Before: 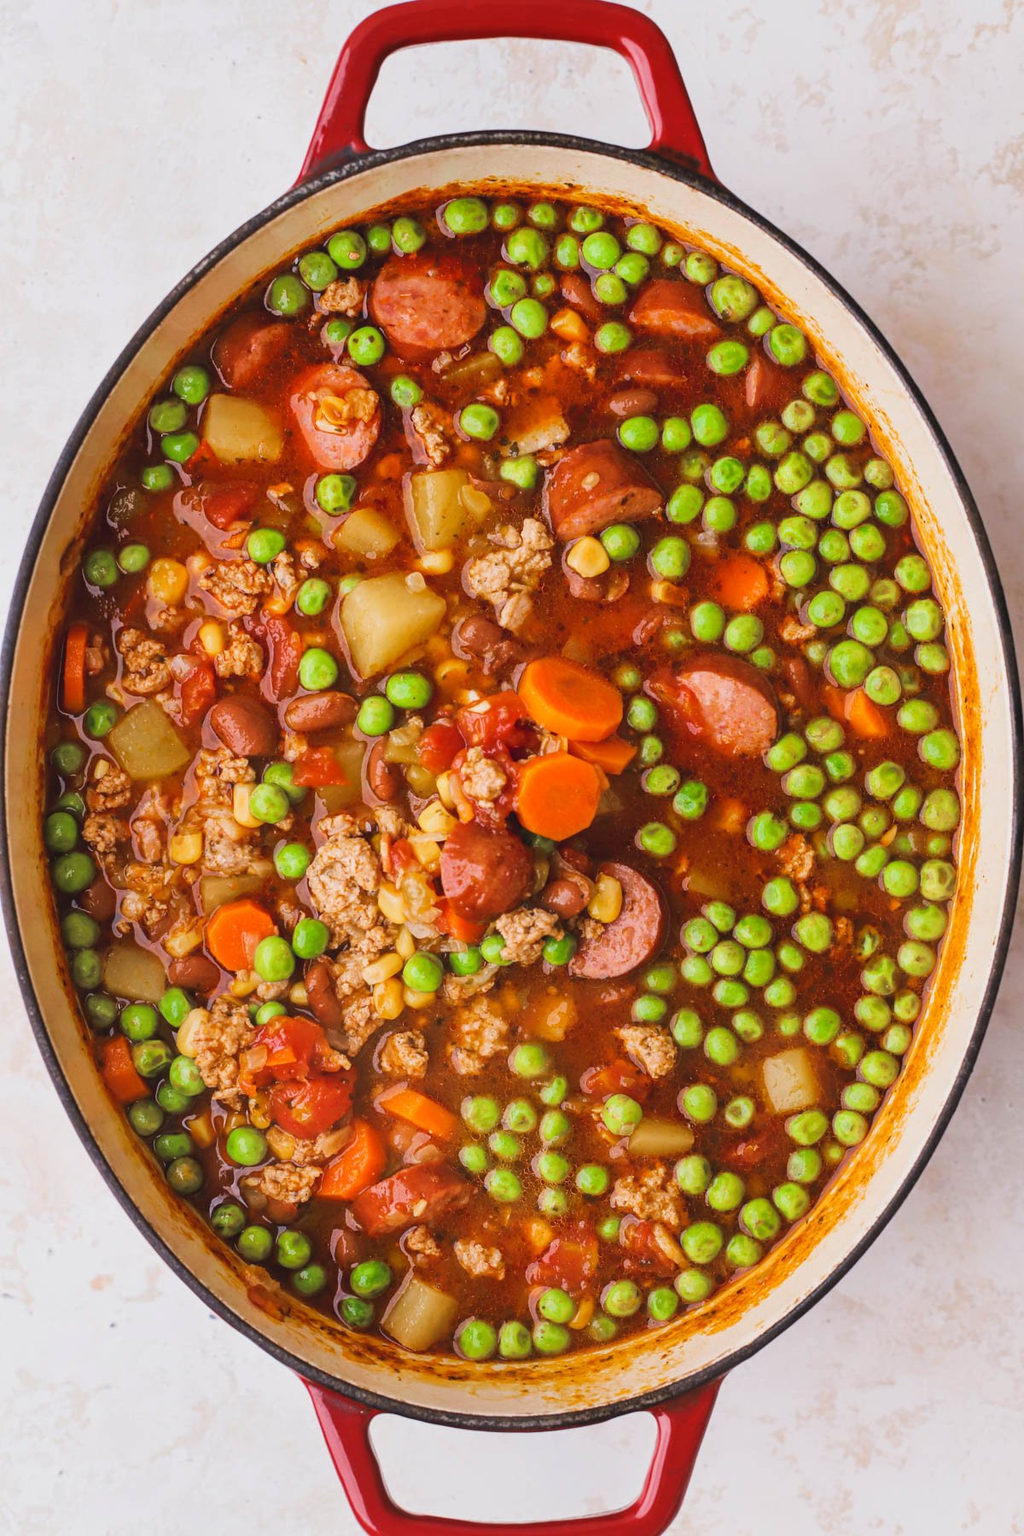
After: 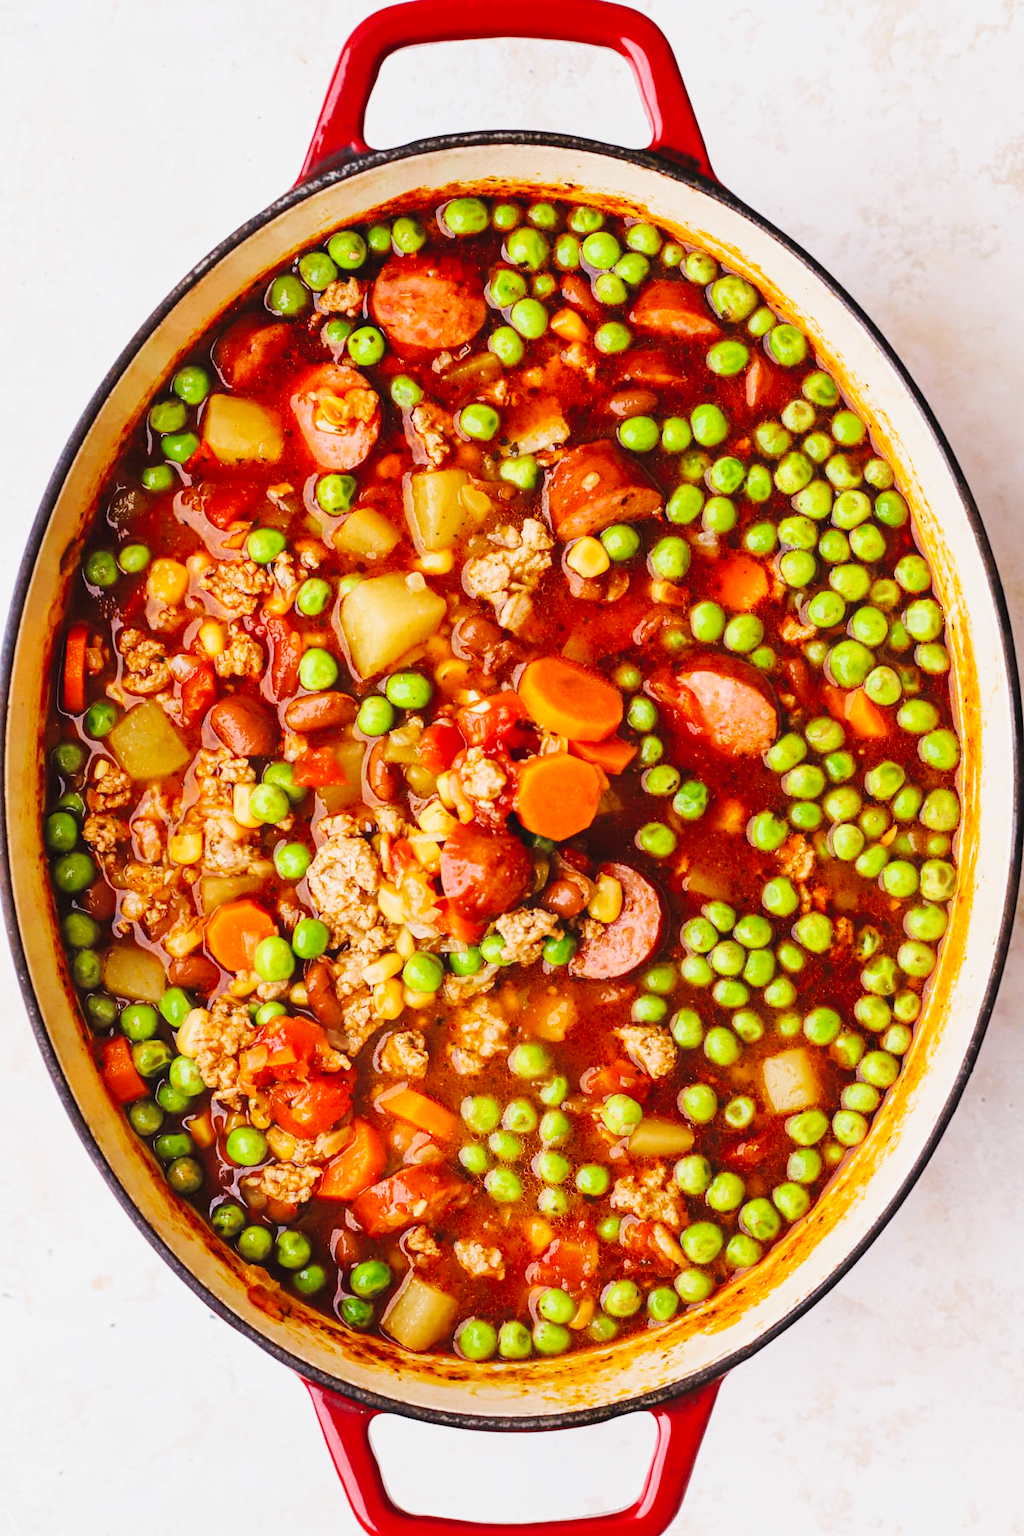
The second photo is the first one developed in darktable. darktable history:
base curve: curves: ch0 [(0, 0) (0.036, 0.025) (0.121, 0.166) (0.206, 0.329) (0.605, 0.79) (1, 1)], preserve colors none
white balance: emerald 1
